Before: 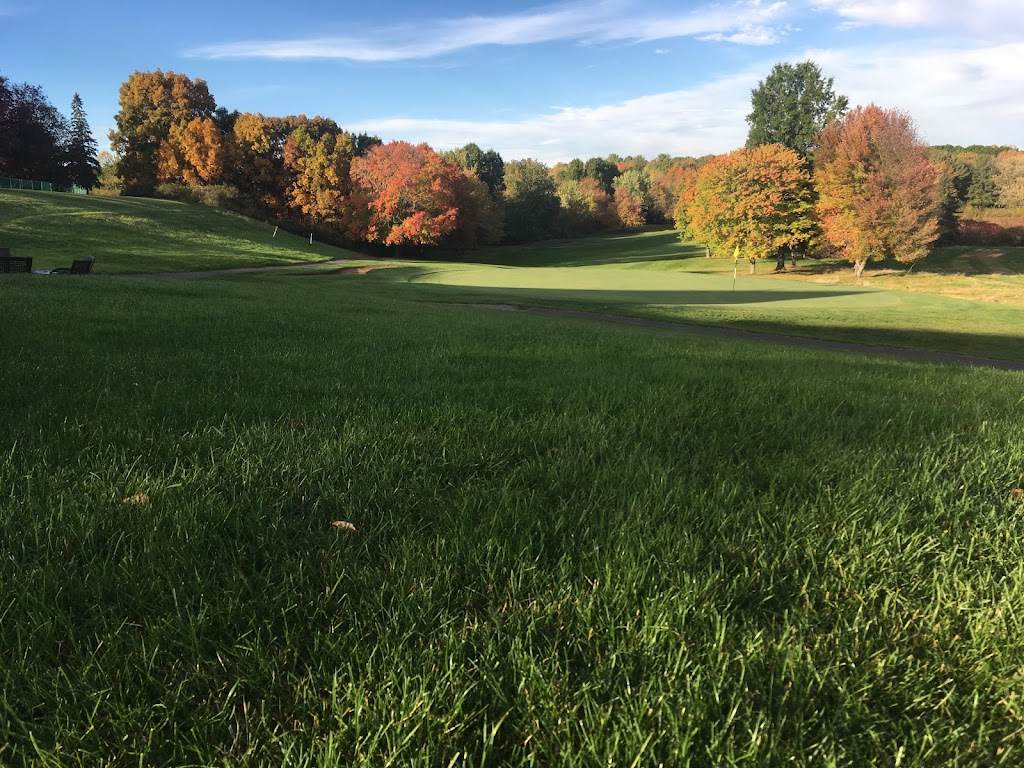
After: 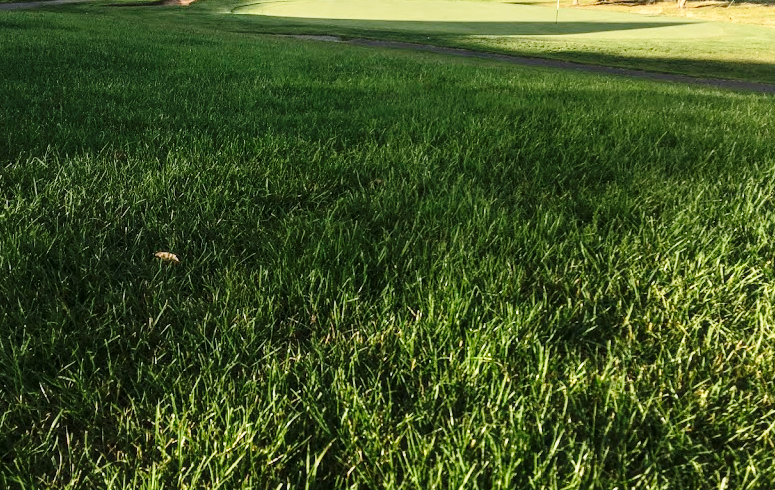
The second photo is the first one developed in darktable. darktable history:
base curve: curves: ch0 [(0, 0) (0.028, 0.03) (0.121, 0.232) (0.46, 0.748) (0.859, 0.968) (1, 1)], preserve colors none
crop and rotate: left 17.299%, top 35.115%, right 7.015%, bottom 1.024%
local contrast: on, module defaults
